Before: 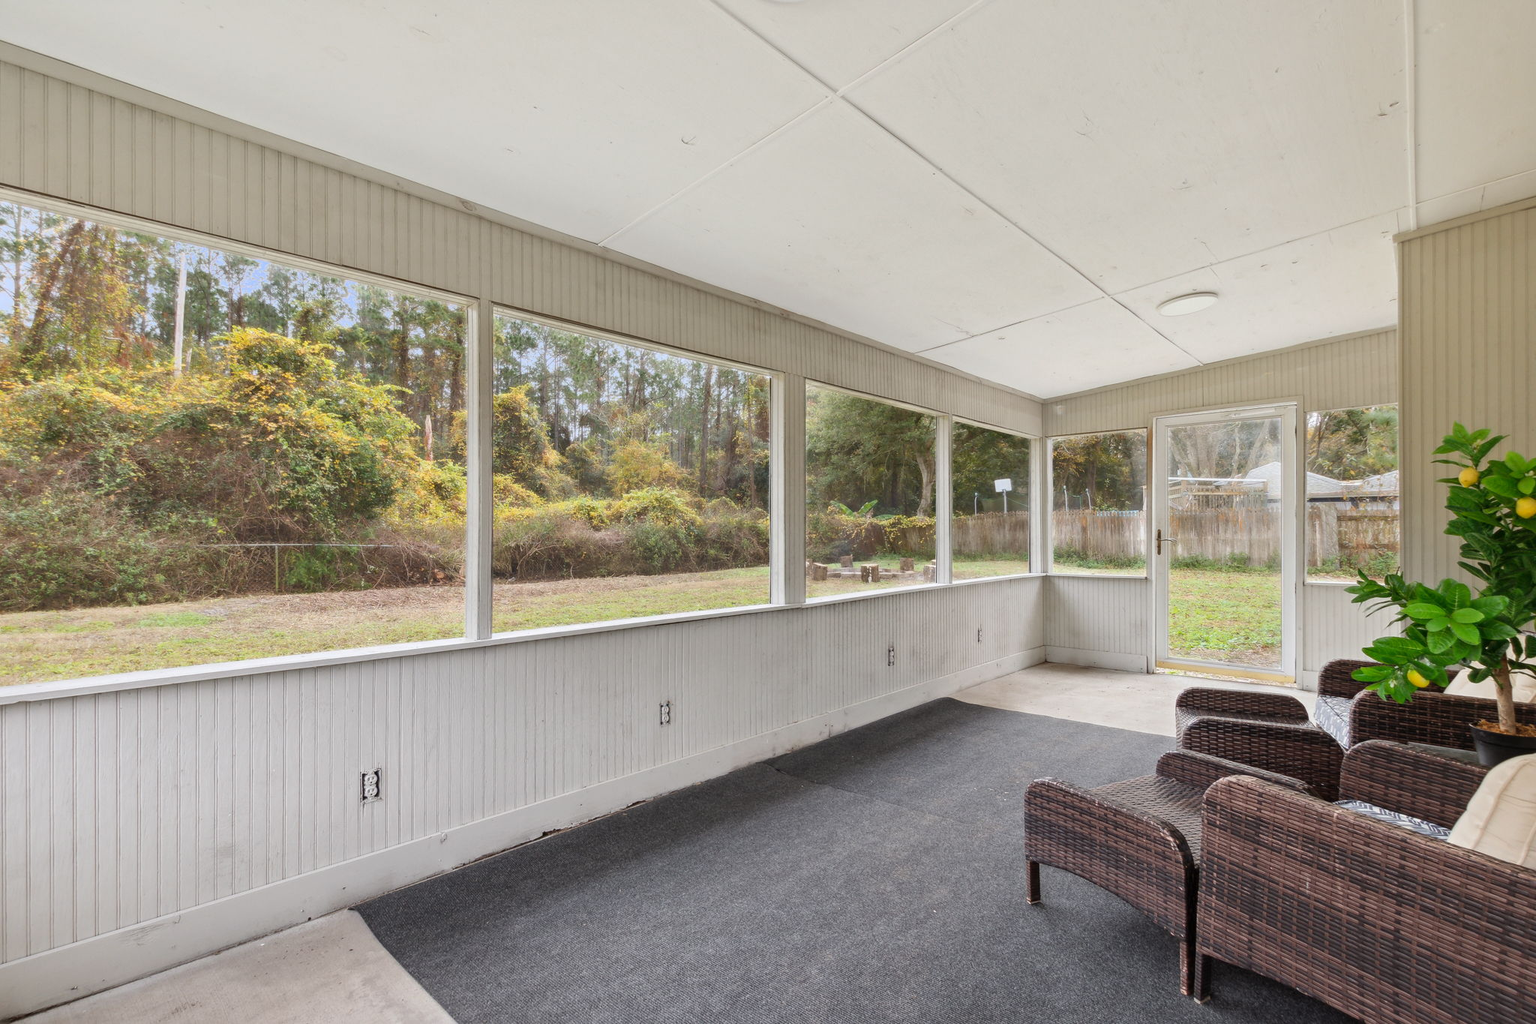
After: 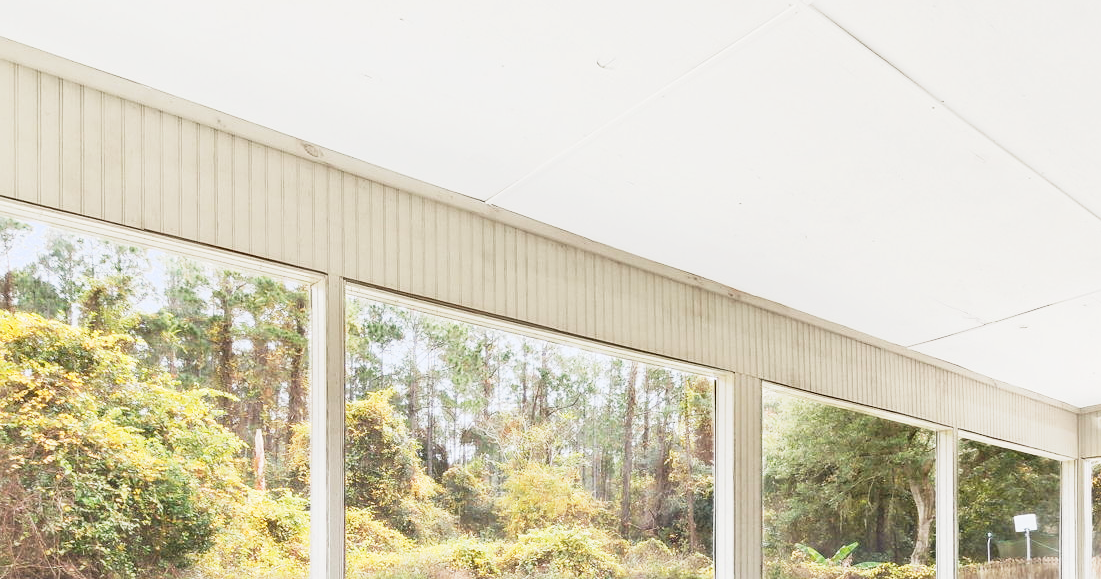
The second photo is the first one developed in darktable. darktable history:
sharpen: radius 1.289, amount 0.295, threshold 0.231
crop: left 15.243%, top 9.093%, right 30.969%, bottom 48.474%
exposure: black level correction 0.002, compensate highlight preservation false
base curve: curves: ch0 [(0, 0) (0.088, 0.125) (0.176, 0.251) (0.354, 0.501) (0.613, 0.749) (1, 0.877)], preserve colors none
tone equalizer: -8 EV -0.72 EV, -7 EV -0.699 EV, -6 EV -0.585 EV, -5 EV -0.374 EV, -3 EV 0.378 EV, -2 EV 0.6 EV, -1 EV 0.697 EV, +0 EV 0.74 EV
